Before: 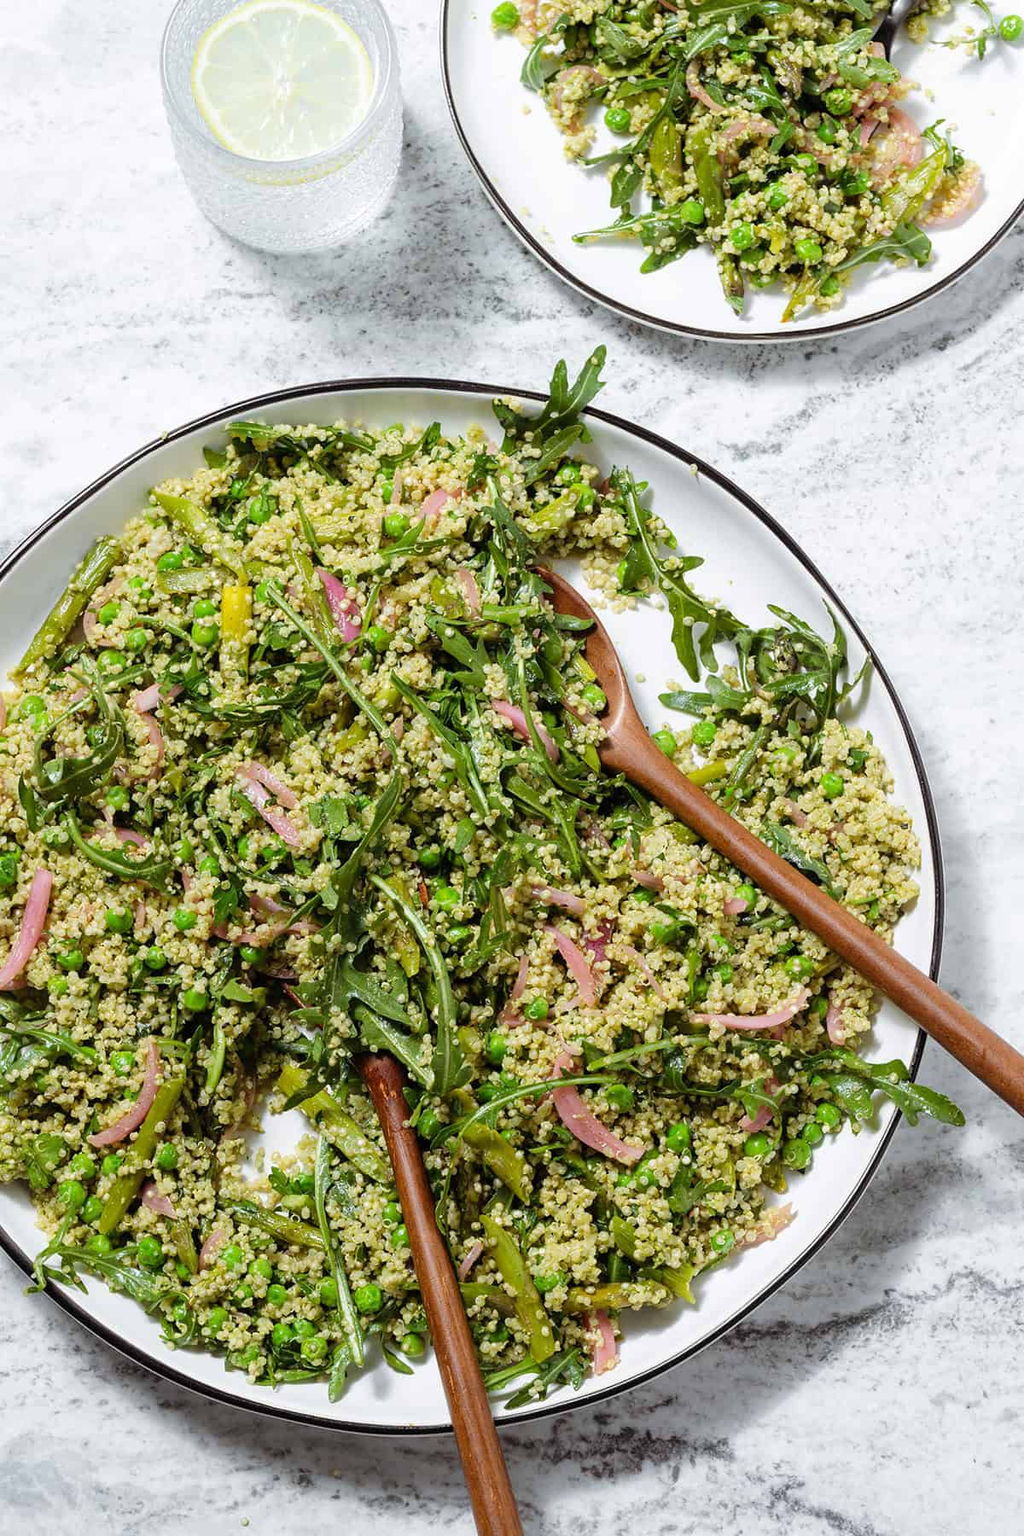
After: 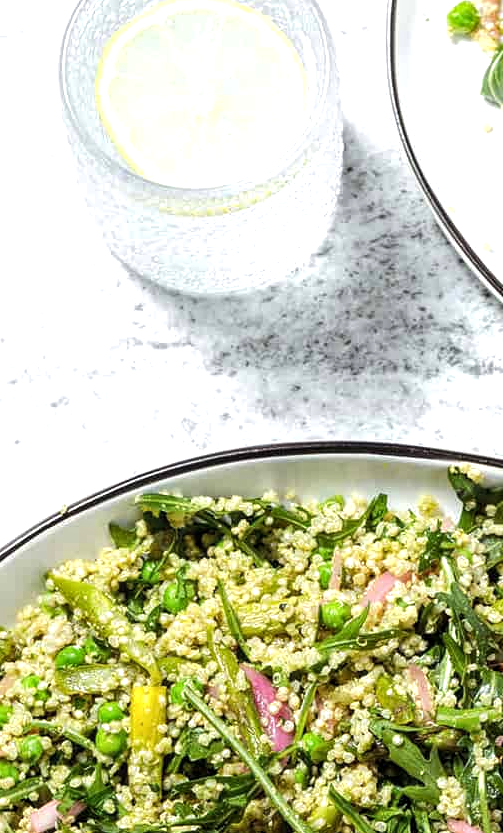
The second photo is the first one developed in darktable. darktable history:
tone equalizer: -8 EV -0.417 EV, -7 EV -0.389 EV, -6 EV -0.333 EV, -5 EV -0.222 EV, -3 EV 0.222 EV, -2 EV 0.333 EV, -1 EV 0.389 EV, +0 EV 0.417 EV, edges refinement/feathering 500, mask exposure compensation -1.57 EV, preserve details no
crop and rotate: left 10.817%, top 0.062%, right 47.194%, bottom 53.626%
local contrast: highlights 99%, shadows 86%, detail 160%, midtone range 0.2
